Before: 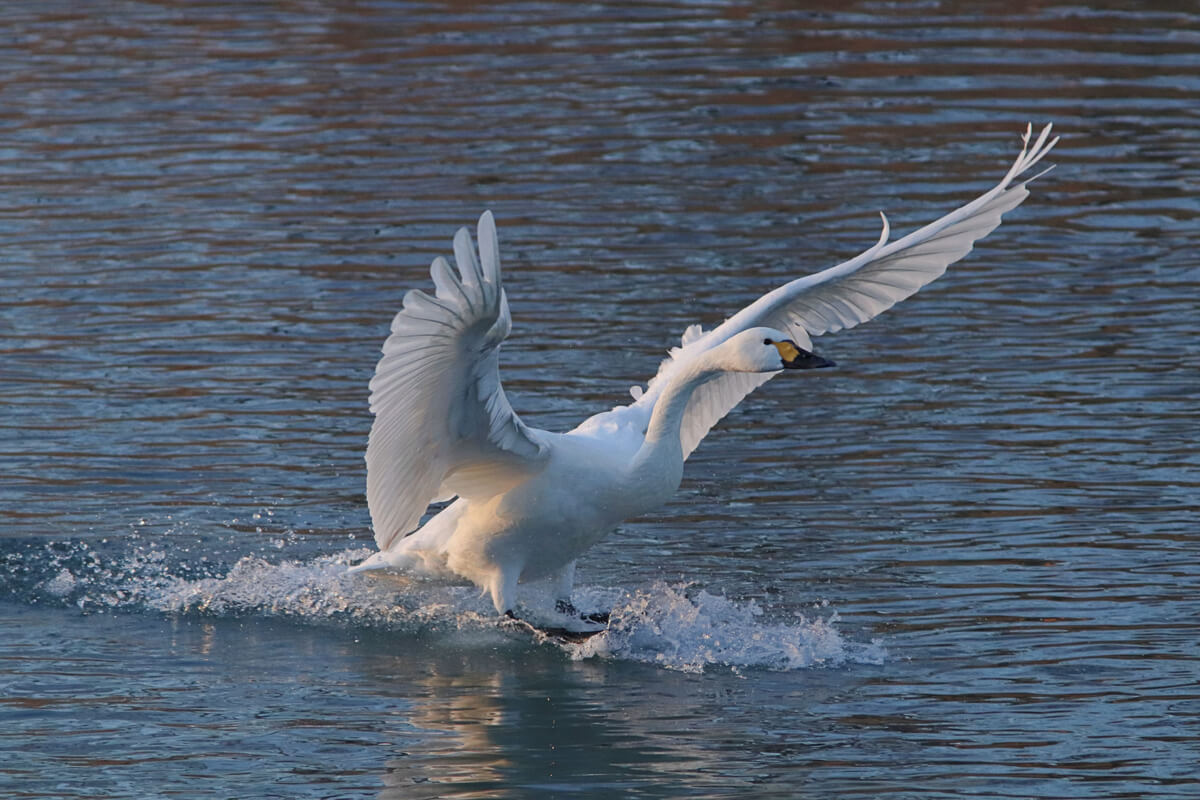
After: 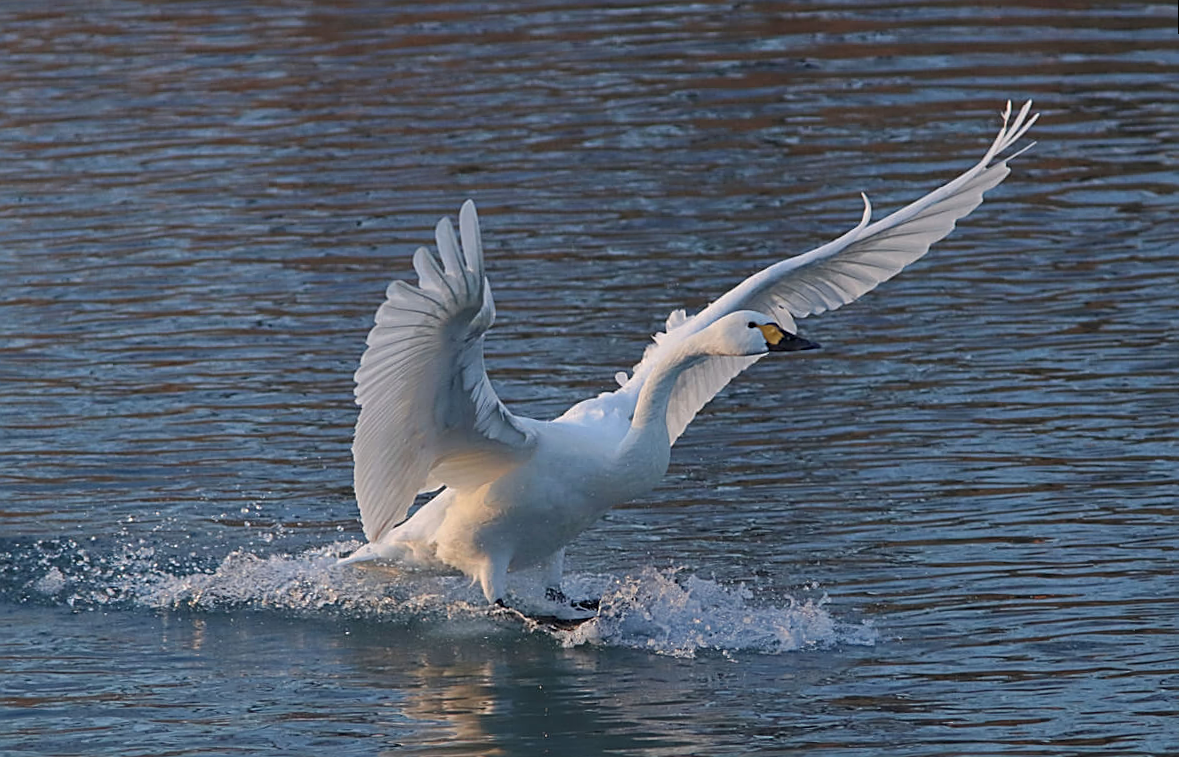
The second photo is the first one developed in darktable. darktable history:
crop: left 1.964%, top 3.251%, right 1.122%, bottom 4.933%
sharpen: on, module defaults
rotate and perspective: rotation -1.24°, automatic cropping off
